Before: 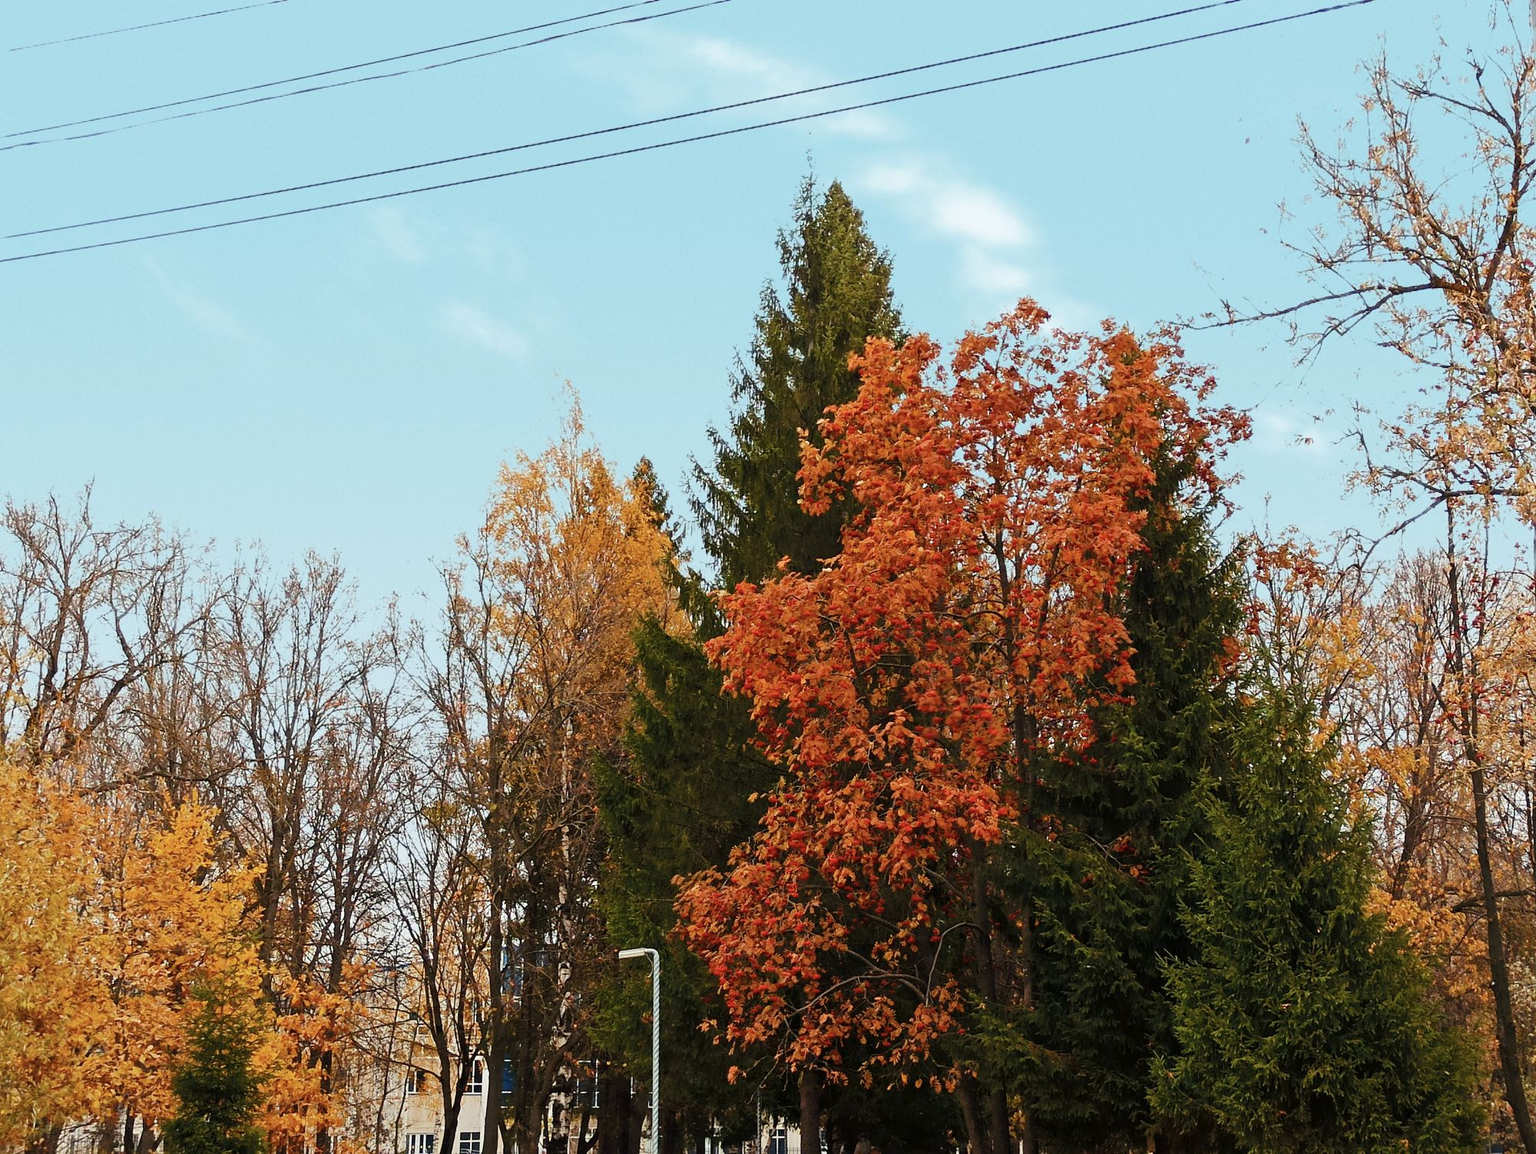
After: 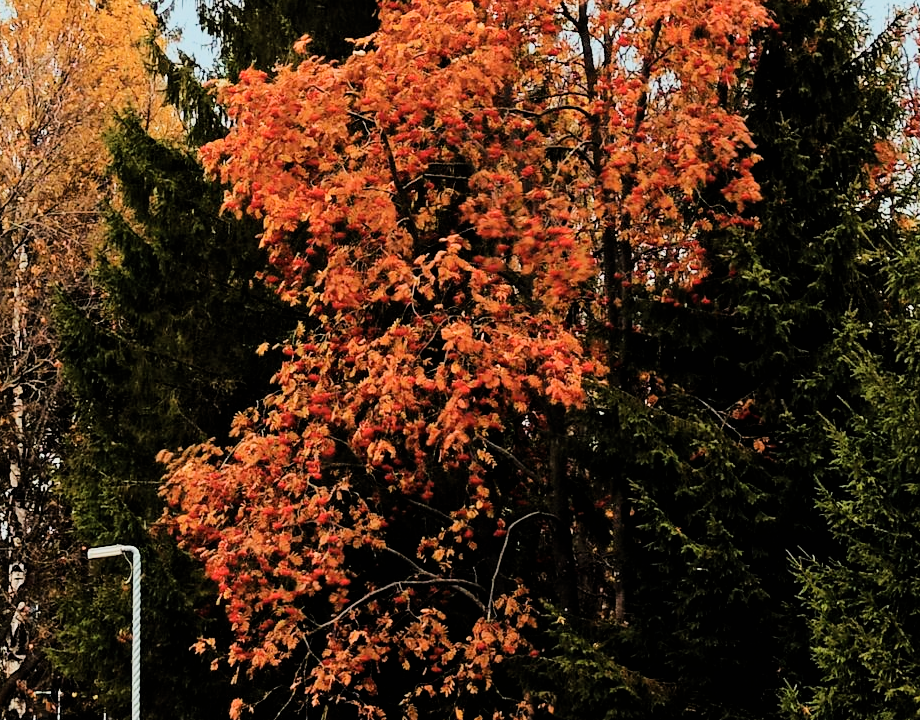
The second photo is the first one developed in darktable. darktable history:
exposure: compensate highlight preservation false
crop: left 35.918%, top 45.913%, right 18.078%, bottom 6.125%
filmic rgb: black relative exposure -5.04 EV, white relative exposure 3.95 EV, threshold 5.94 EV, hardness 2.9, contrast 1.197, enable highlight reconstruction true
tone curve: curves: ch0 [(0, 0) (0.003, 0.004) (0.011, 0.015) (0.025, 0.033) (0.044, 0.058) (0.069, 0.091) (0.1, 0.131) (0.136, 0.179) (0.177, 0.233) (0.224, 0.296) (0.277, 0.364) (0.335, 0.434) (0.399, 0.511) (0.468, 0.584) (0.543, 0.656) (0.623, 0.729) (0.709, 0.799) (0.801, 0.874) (0.898, 0.936) (1, 1)]
